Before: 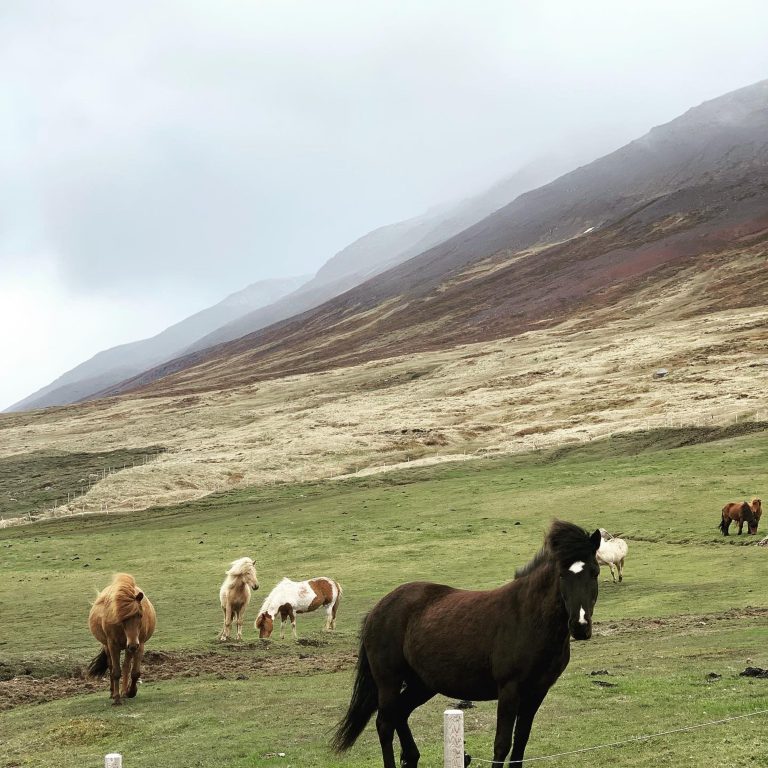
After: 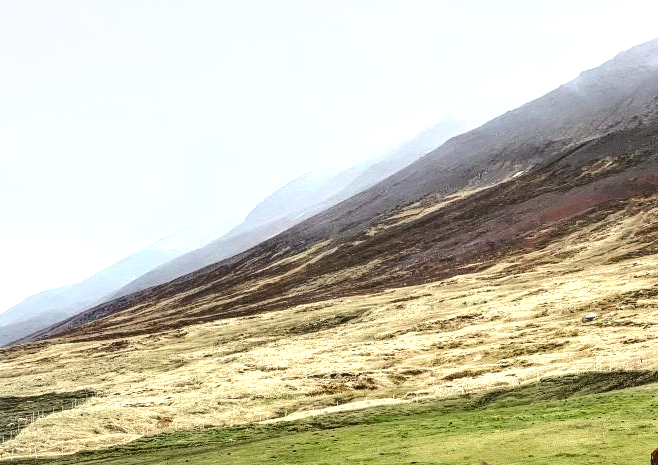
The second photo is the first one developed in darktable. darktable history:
color balance rgb: shadows lift › chroma 0.742%, shadows lift › hue 111.34°, global offset › luminance 1.989%, perceptual saturation grading › global saturation 30.901%, perceptual brilliance grading › highlights 16.088%, perceptual brilliance grading › mid-tones 5.925%, perceptual brilliance grading › shadows -15.389%, global vibrance 9.815%, contrast 14.563%, saturation formula JzAzBz (2021)
crop and rotate: left 9.255%, top 7.343%, right 4.987%, bottom 32.039%
shadows and highlights: low approximation 0.01, soften with gaussian
tone curve: curves: ch0 [(0, 0) (0.003, 0.084) (0.011, 0.084) (0.025, 0.084) (0.044, 0.084) (0.069, 0.085) (0.1, 0.09) (0.136, 0.1) (0.177, 0.119) (0.224, 0.144) (0.277, 0.205) (0.335, 0.298) (0.399, 0.417) (0.468, 0.525) (0.543, 0.631) (0.623, 0.72) (0.709, 0.8) (0.801, 0.867) (0.898, 0.934) (1, 1)], color space Lab, independent channels, preserve colors none
local contrast: on, module defaults
